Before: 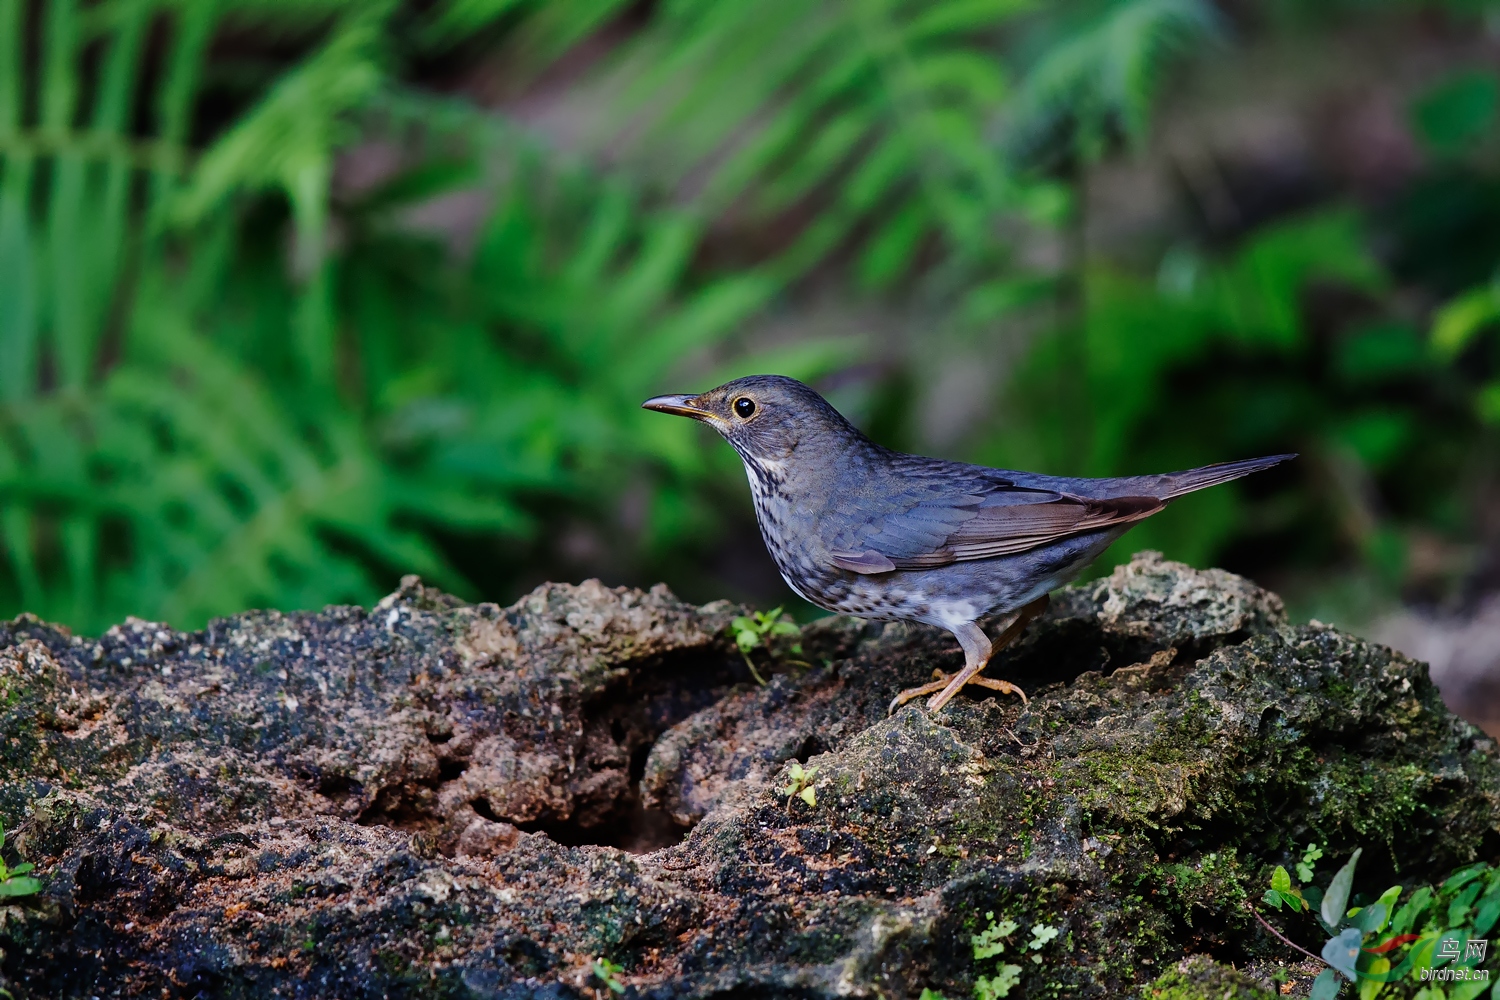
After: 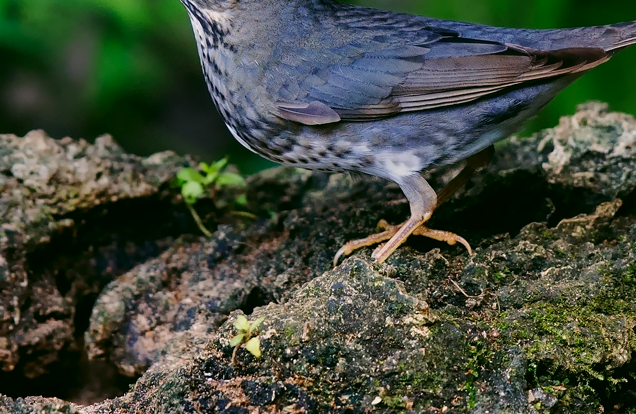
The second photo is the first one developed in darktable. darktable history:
crop: left 37.035%, top 44.918%, right 20.536%, bottom 13.628%
color correction: highlights a* 4.35, highlights b* 4.94, shadows a* -8.32, shadows b* 4.98
